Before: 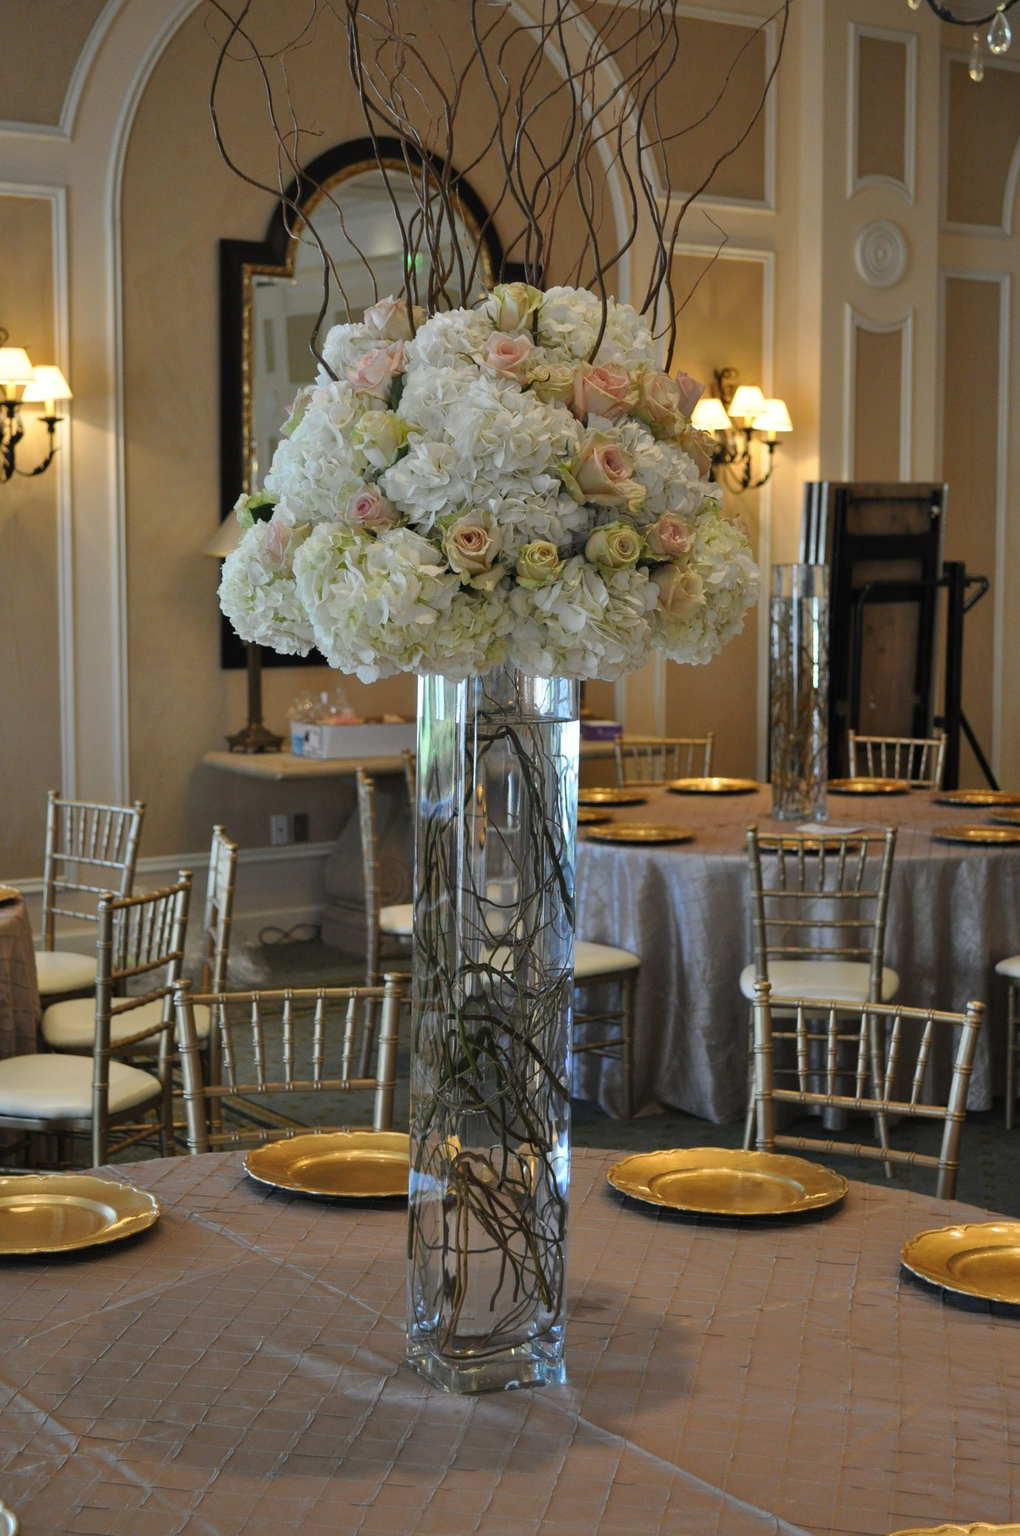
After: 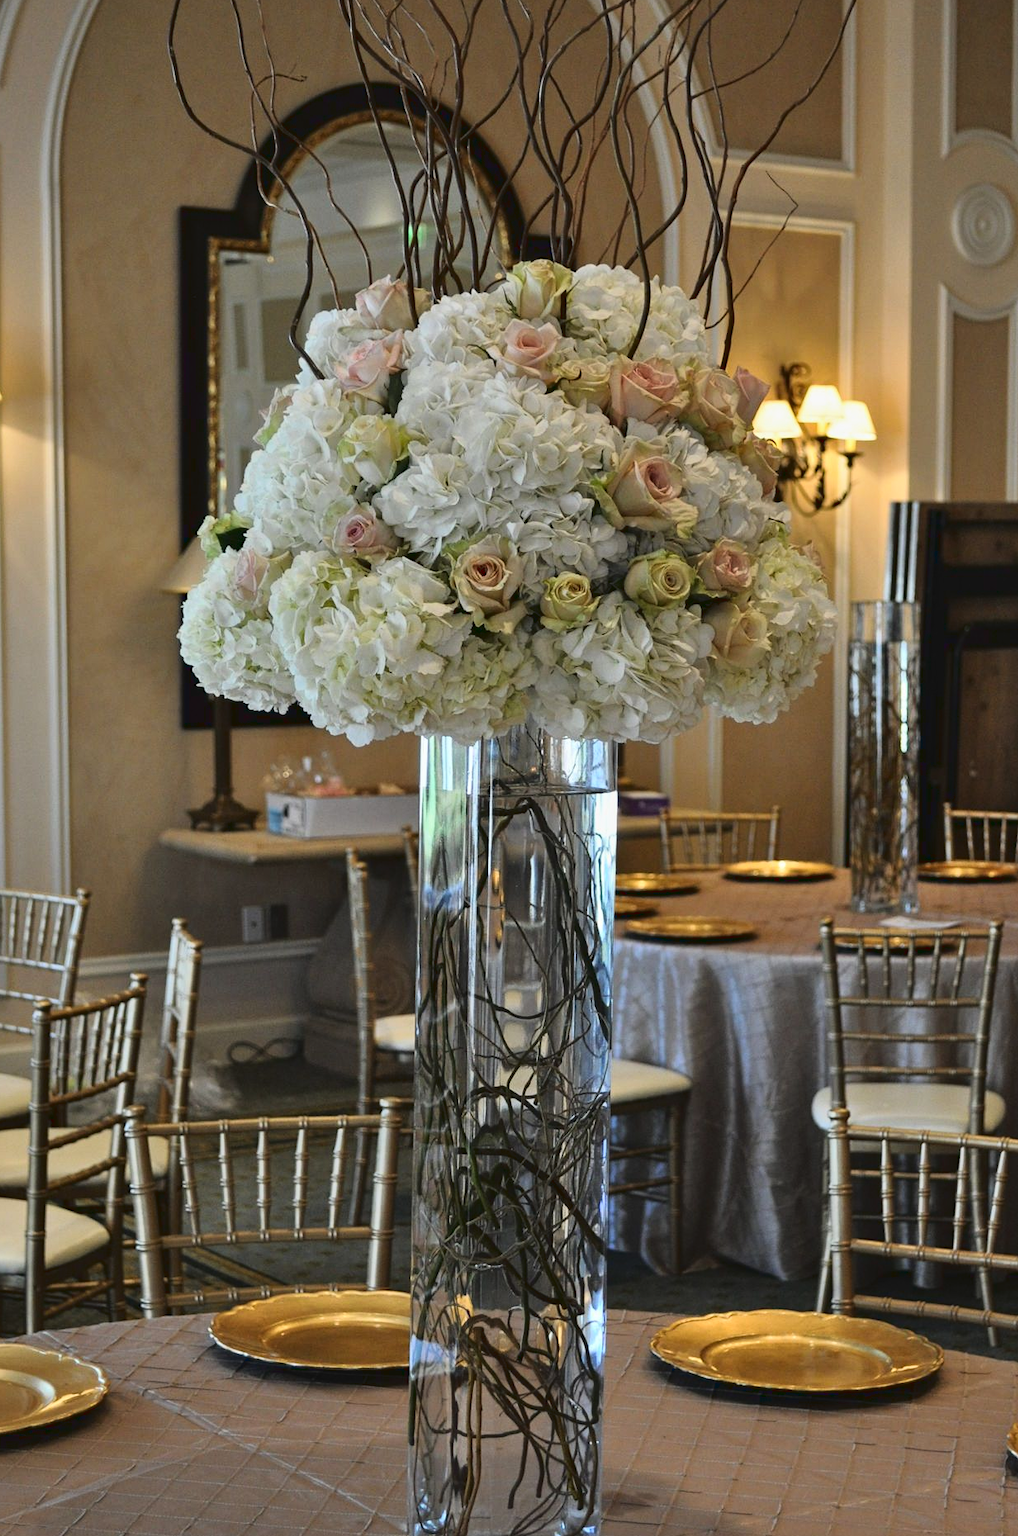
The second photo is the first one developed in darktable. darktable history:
crop and rotate: left 7.133%, top 4.525%, right 10.603%, bottom 13.068%
tone curve: curves: ch0 [(0, 0.047) (0.15, 0.127) (0.46, 0.466) (0.751, 0.788) (1, 0.961)]; ch1 [(0, 0) (0.43, 0.408) (0.476, 0.469) (0.505, 0.501) (0.553, 0.557) (0.592, 0.58) (0.631, 0.625) (1, 1)]; ch2 [(0, 0) (0.505, 0.495) (0.55, 0.557) (0.583, 0.573) (1, 1)], color space Lab, linked channels, preserve colors none
contrast equalizer: y [[0.5, 0.542, 0.583, 0.625, 0.667, 0.708], [0.5 ×6], [0.5 ×6], [0 ×6], [0 ×6]], mix 0.3
